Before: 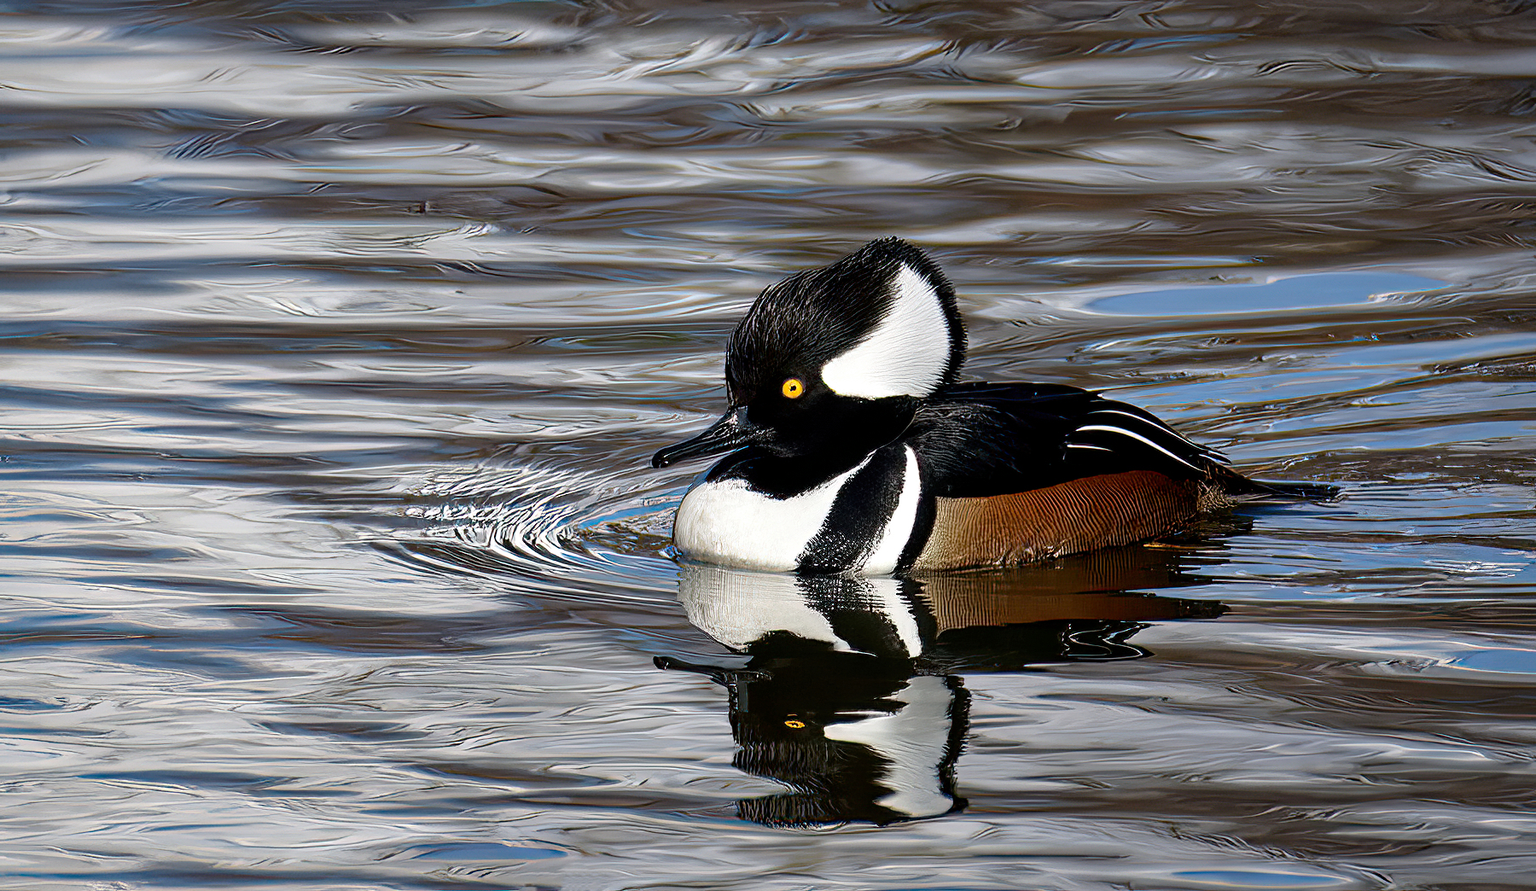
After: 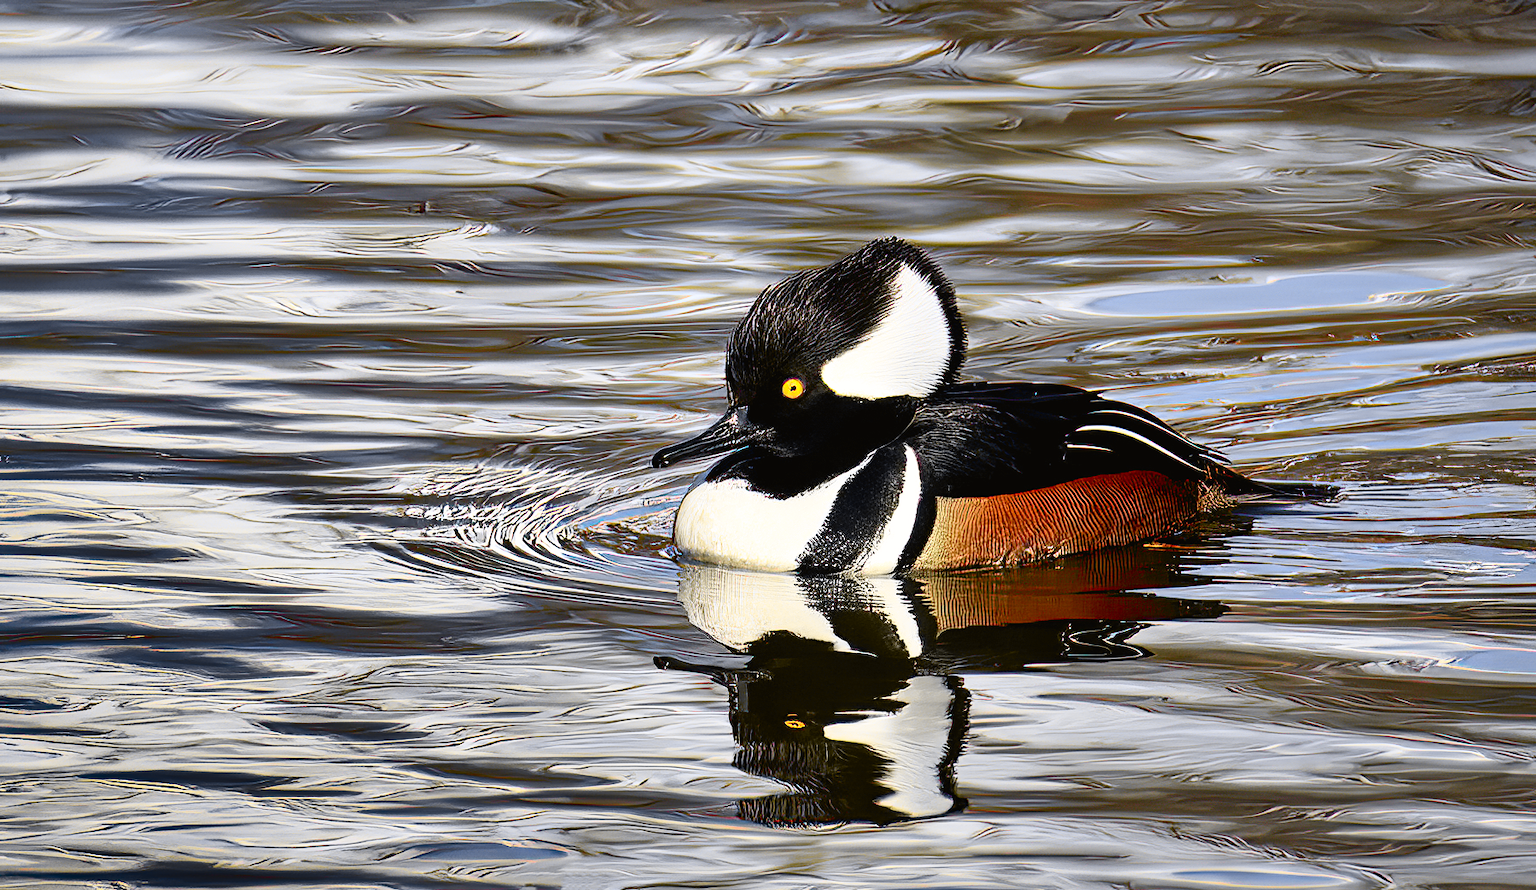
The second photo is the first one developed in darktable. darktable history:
tone curve: curves: ch0 [(0, 0.017) (0.259, 0.344) (0.593, 0.778) (0.786, 0.931) (1, 0.999)]; ch1 [(0, 0) (0.405, 0.387) (0.442, 0.47) (0.492, 0.5) (0.511, 0.503) (0.548, 0.596) (0.7, 0.795) (1, 1)]; ch2 [(0, 0) (0.411, 0.433) (0.5, 0.504) (0.535, 0.581) (1, 1)], color space Lab, independent channels, preserve colors none
shadows and highlights: shadows 20.91, highlights -82.73, soften with gaussian
